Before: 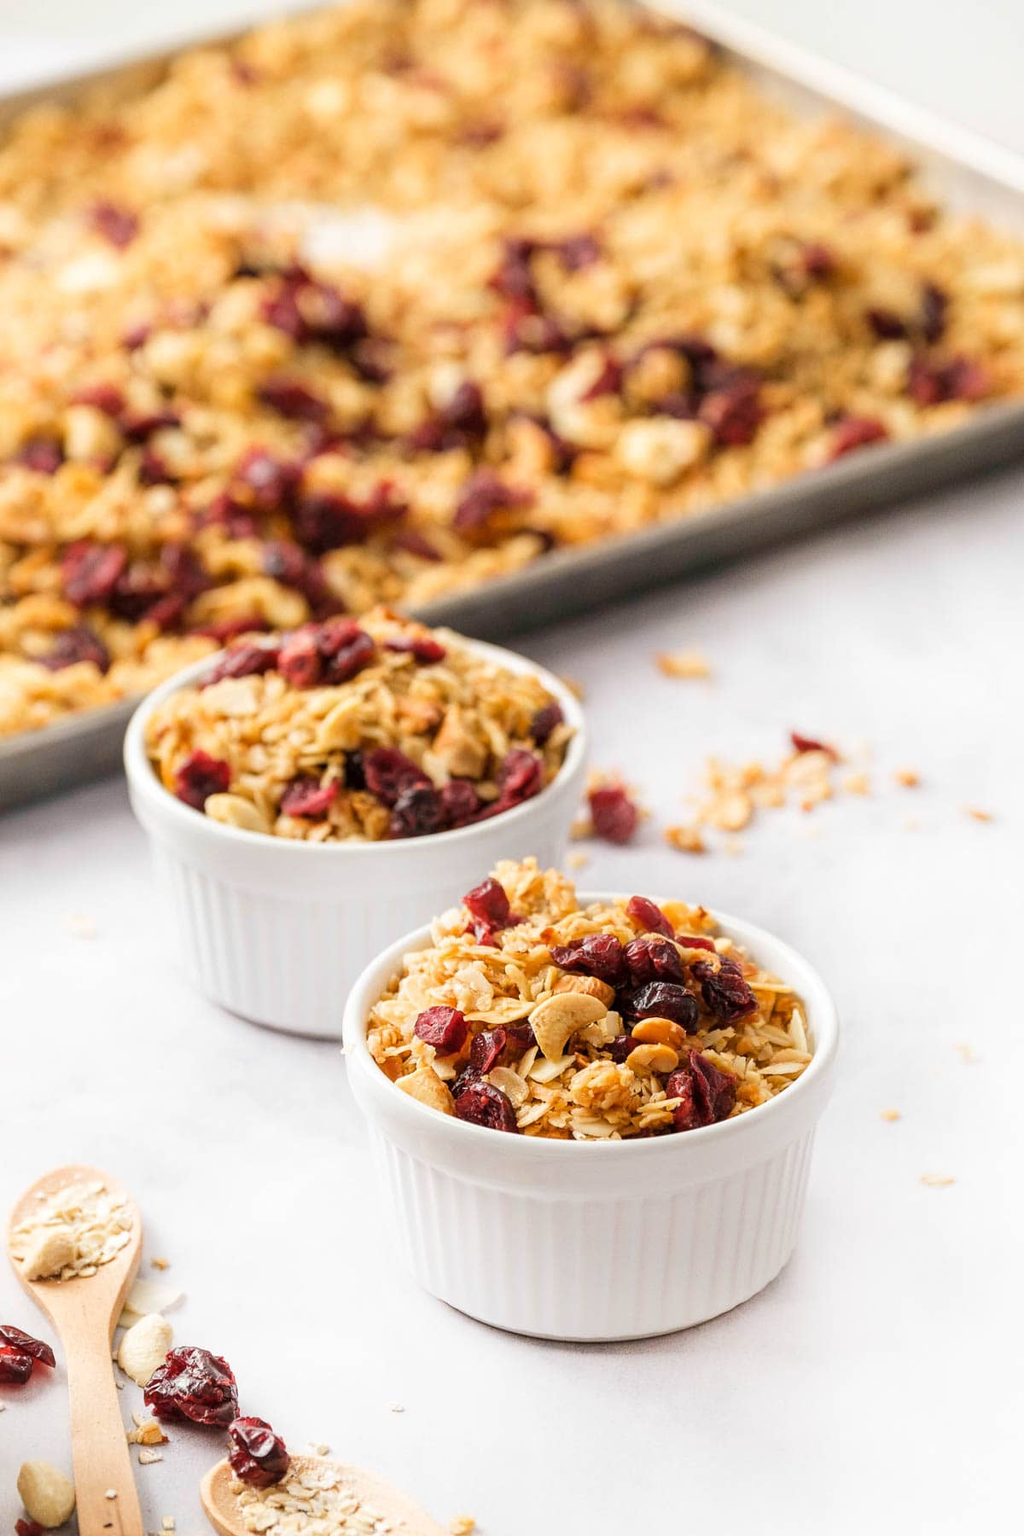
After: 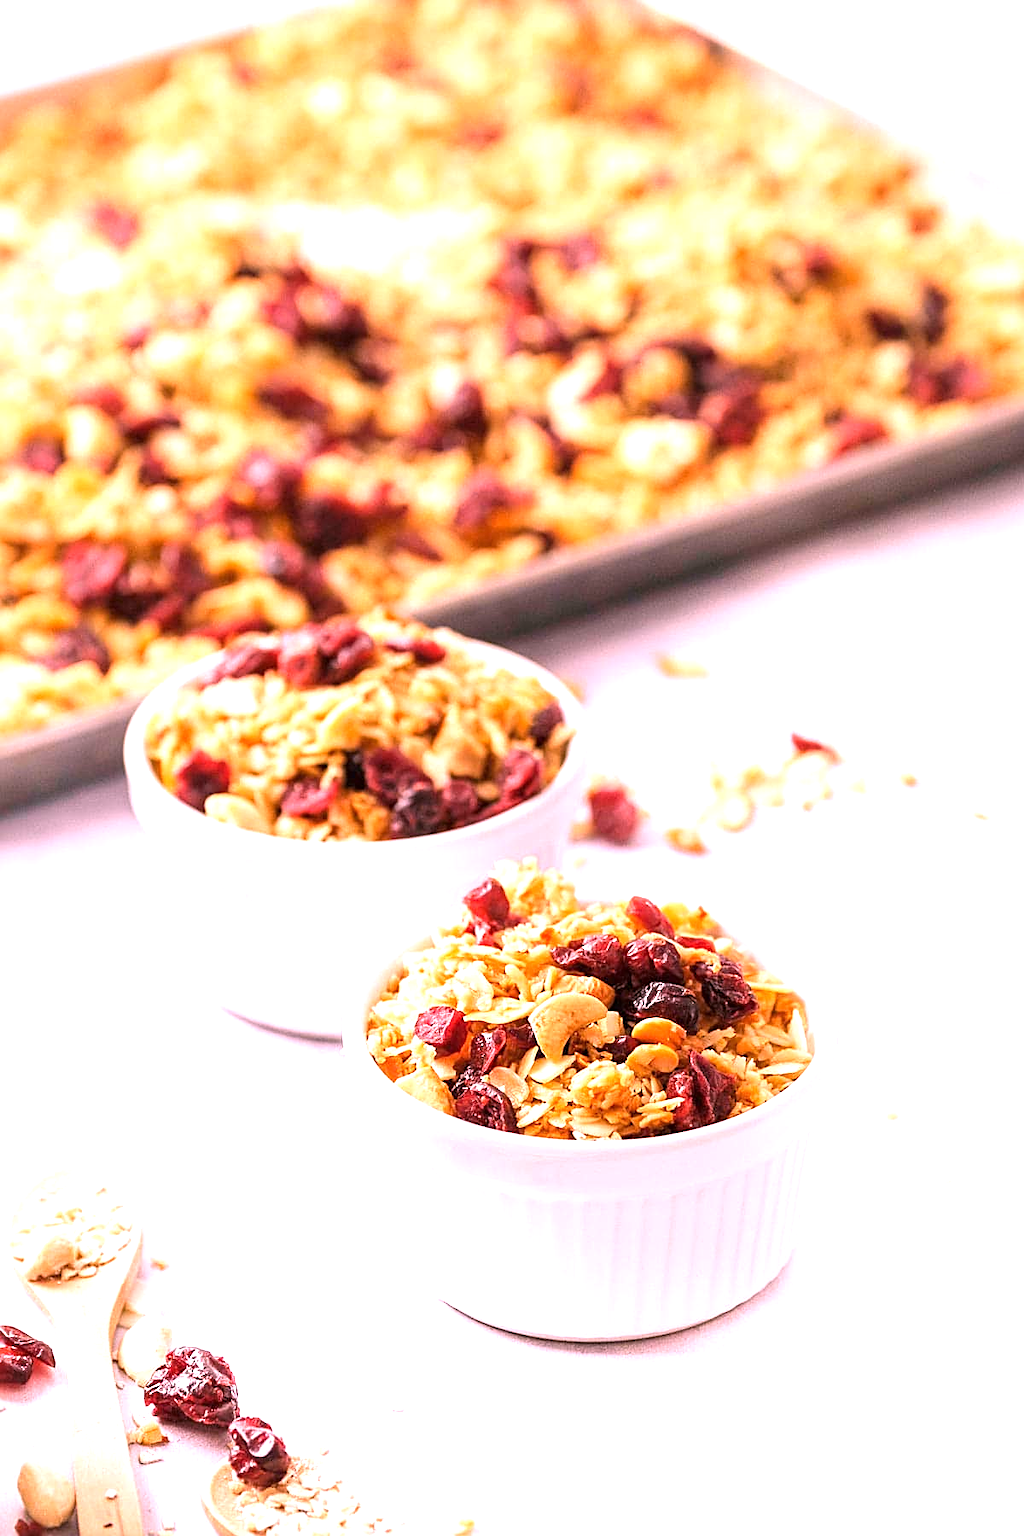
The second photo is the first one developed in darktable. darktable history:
exposure: black level correction 0, exposure 0.7 EV, compensate exposure bias true, compensate highlight preservation false
sharpen: on, module defaults
white balance: red 1.188, blue 1.11
